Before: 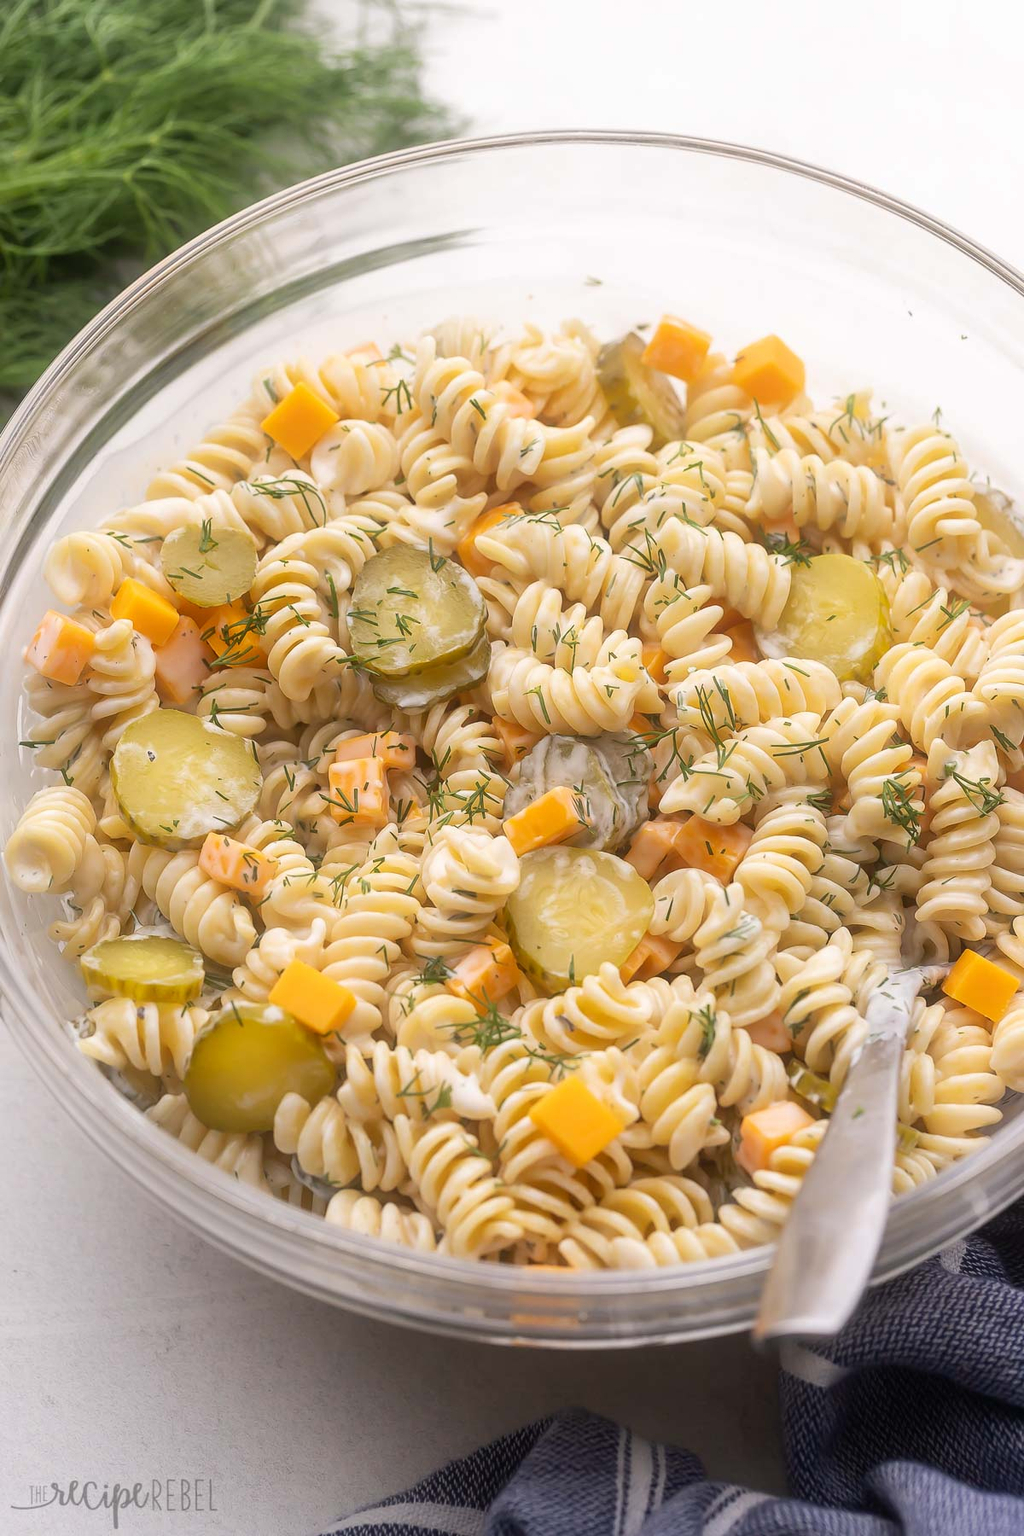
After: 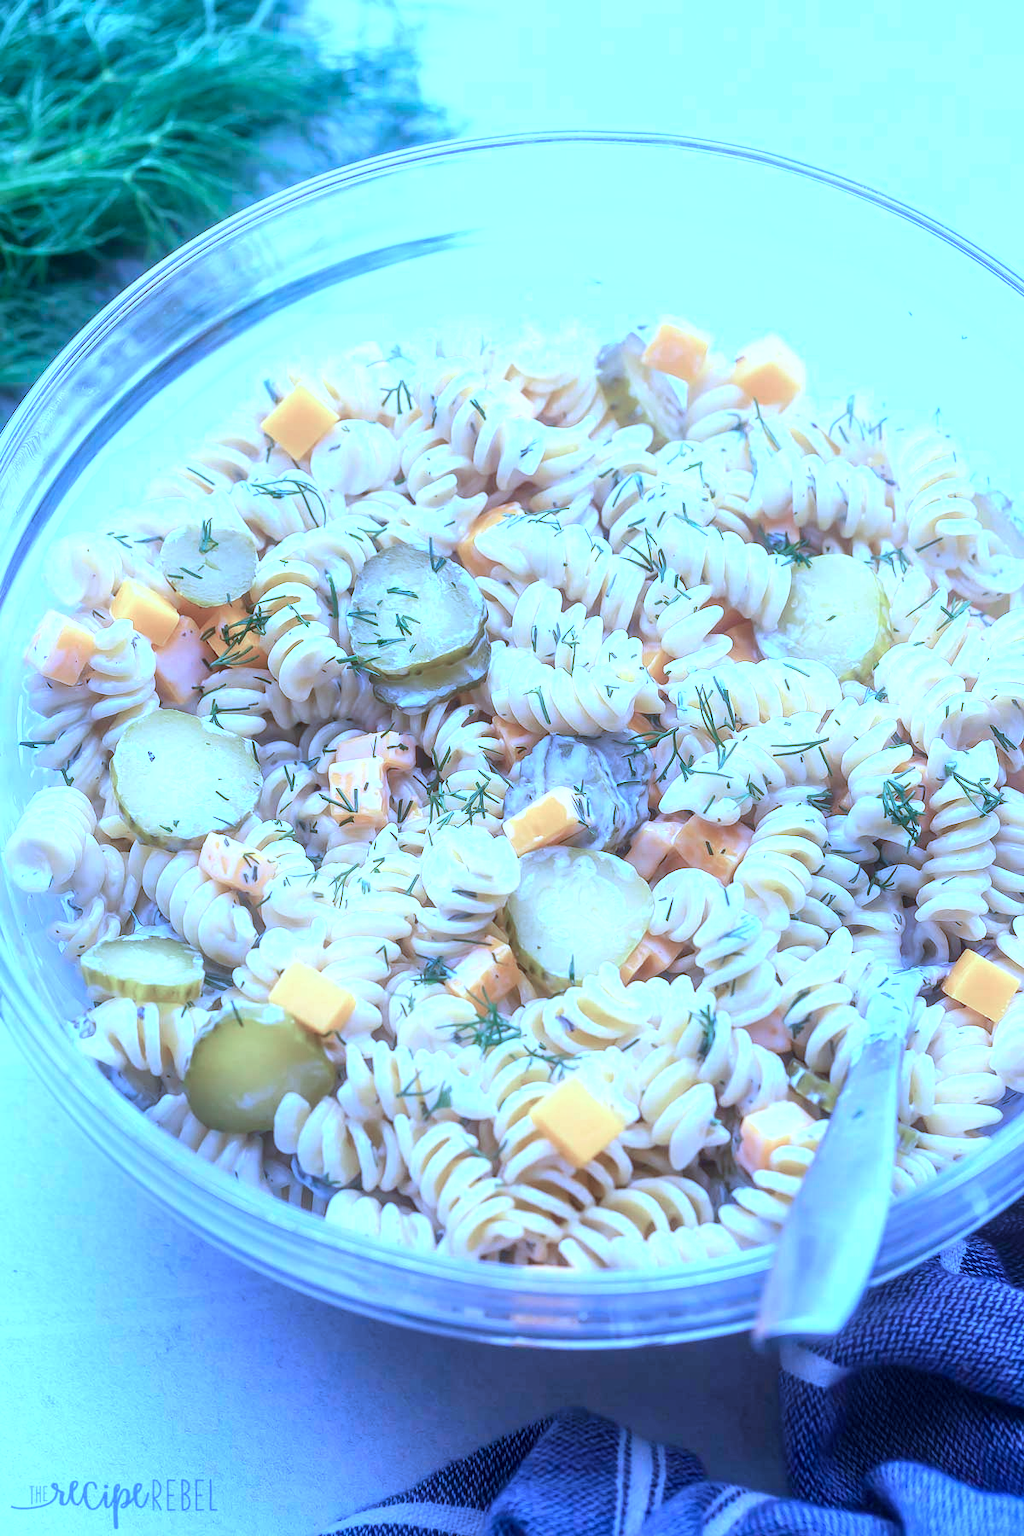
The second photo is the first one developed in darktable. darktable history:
local contrast: on, module defaults
color calibration: illuminant as shot in camera, x 0.483, y 0.431, temperature 2449.26 K
exposure: black level correction 0, exposure 0.702 EV, compensate highlight preservation false
